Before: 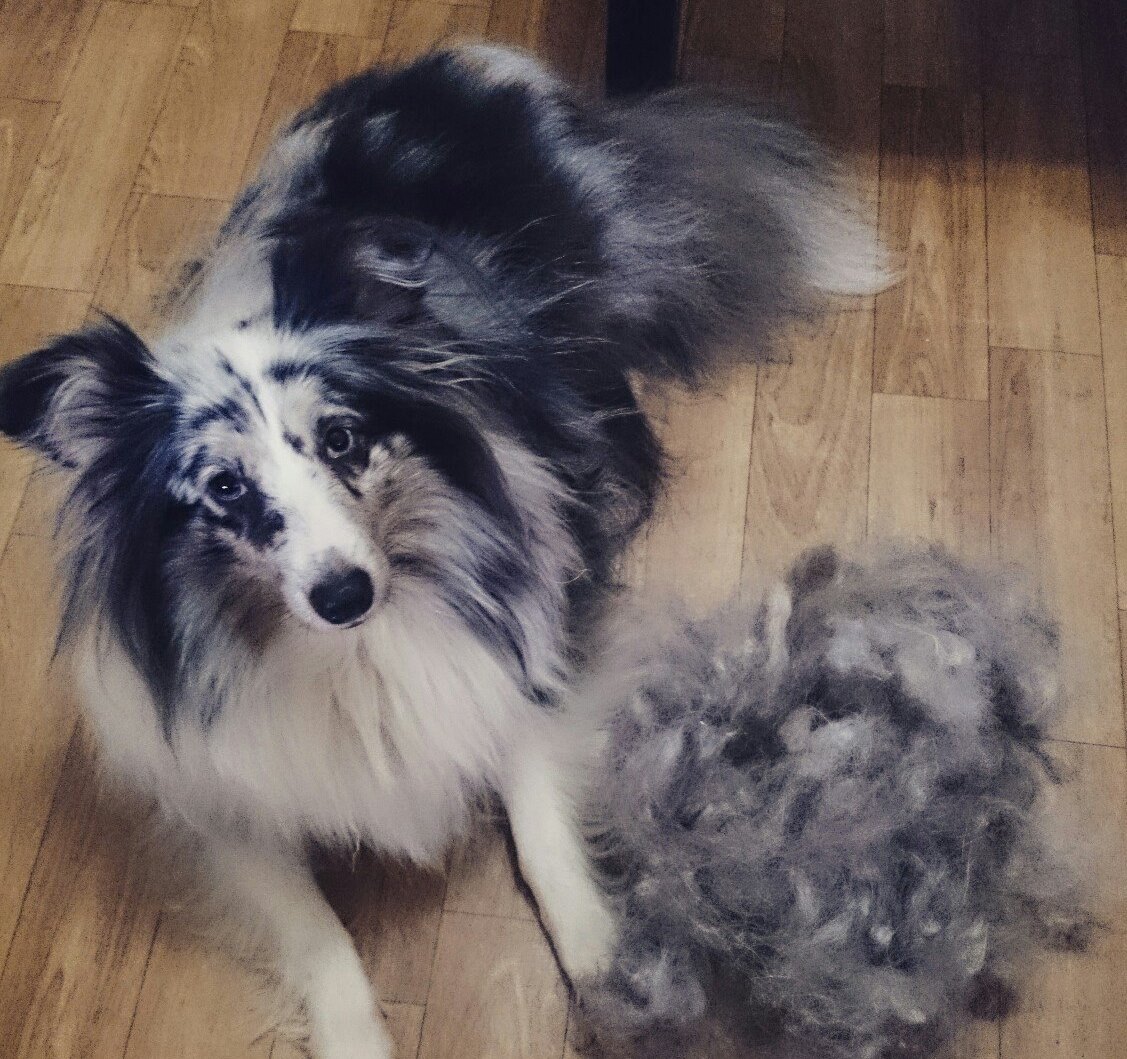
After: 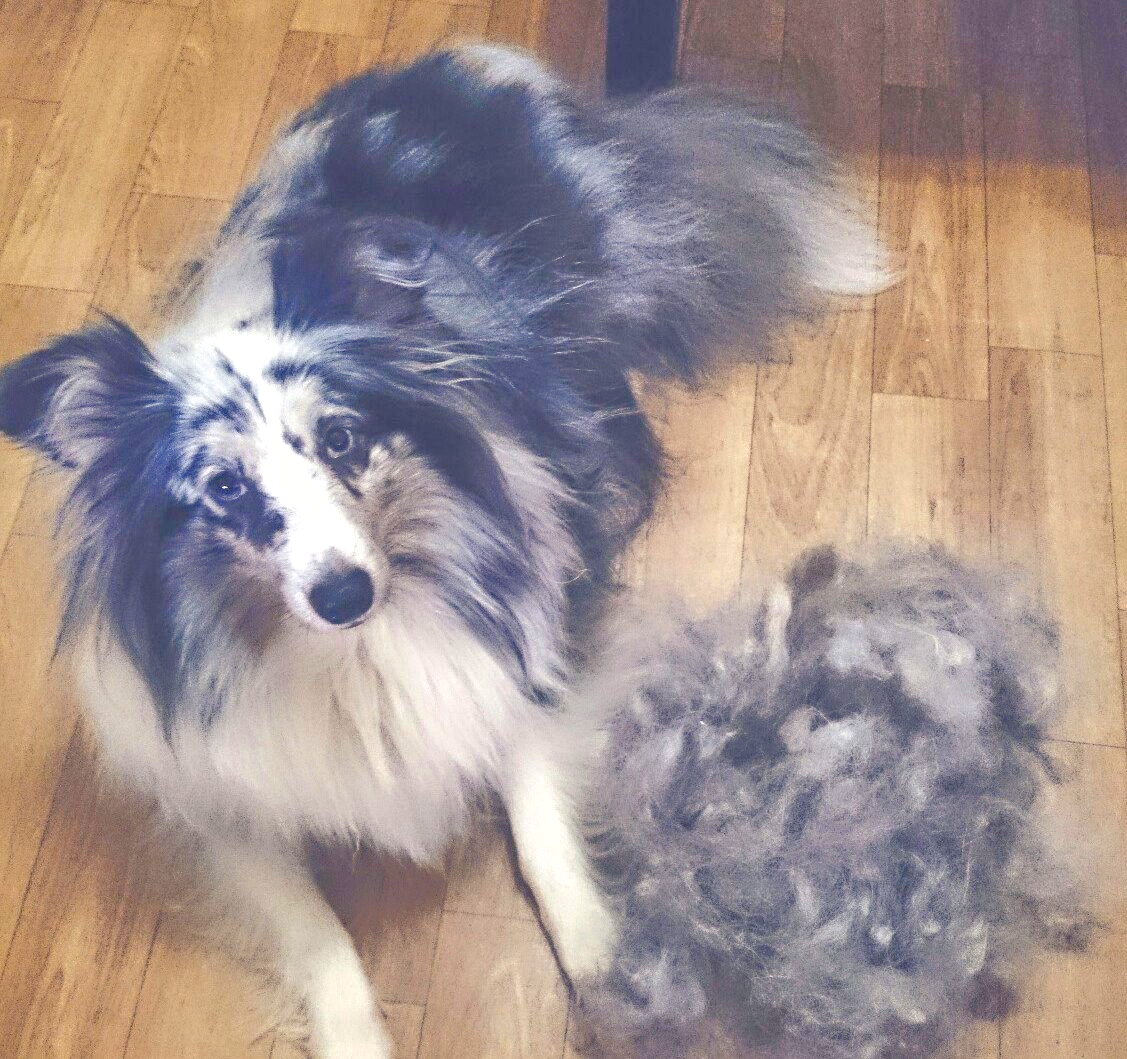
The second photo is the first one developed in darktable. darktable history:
tone equalizer: -7 EV 0.146 EV, -6 EV 0.56 EV, -5 EV 1.18 EV, -4 EV 1.32 EV, -3 EV 1.16 EV, -2 EV 0.6 EV, -1 EV 0.163 EV
shadows and highlights: on, module defaults
color balance rgb: shadows lift › chroma 2.019%, shadows lift › hue 219.9°, perceptual saturation grading › global saturation 0.615%, contrast -19.672%
exposure: black level correction 0, exposure 1.443 EV, compensate highlight preservation false
